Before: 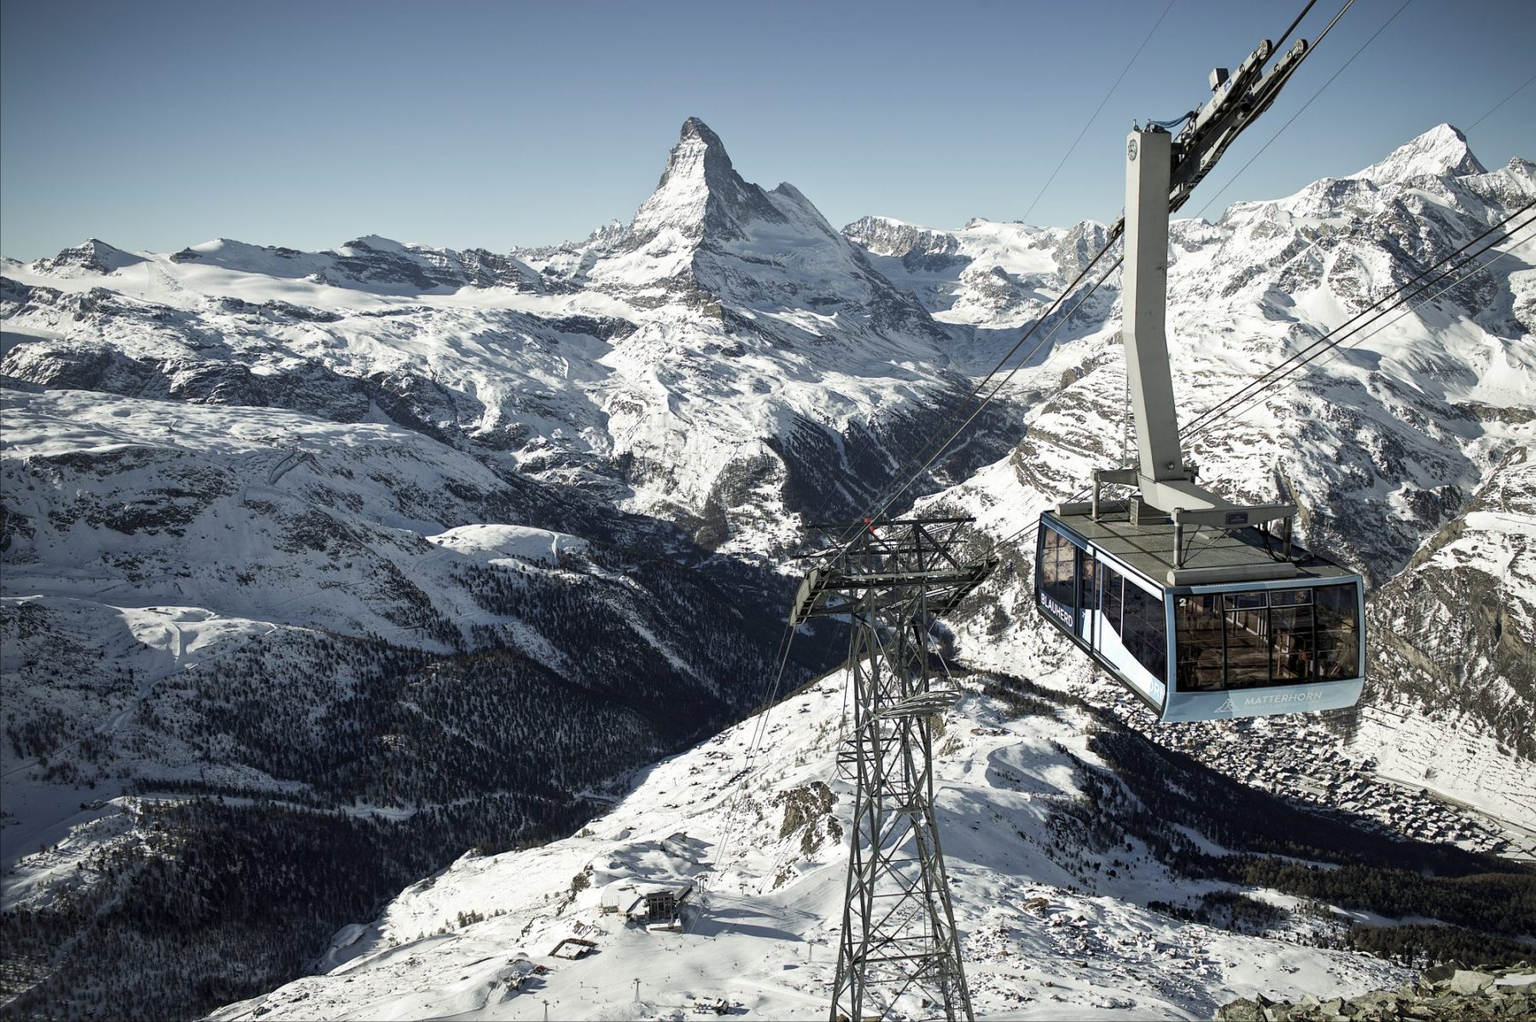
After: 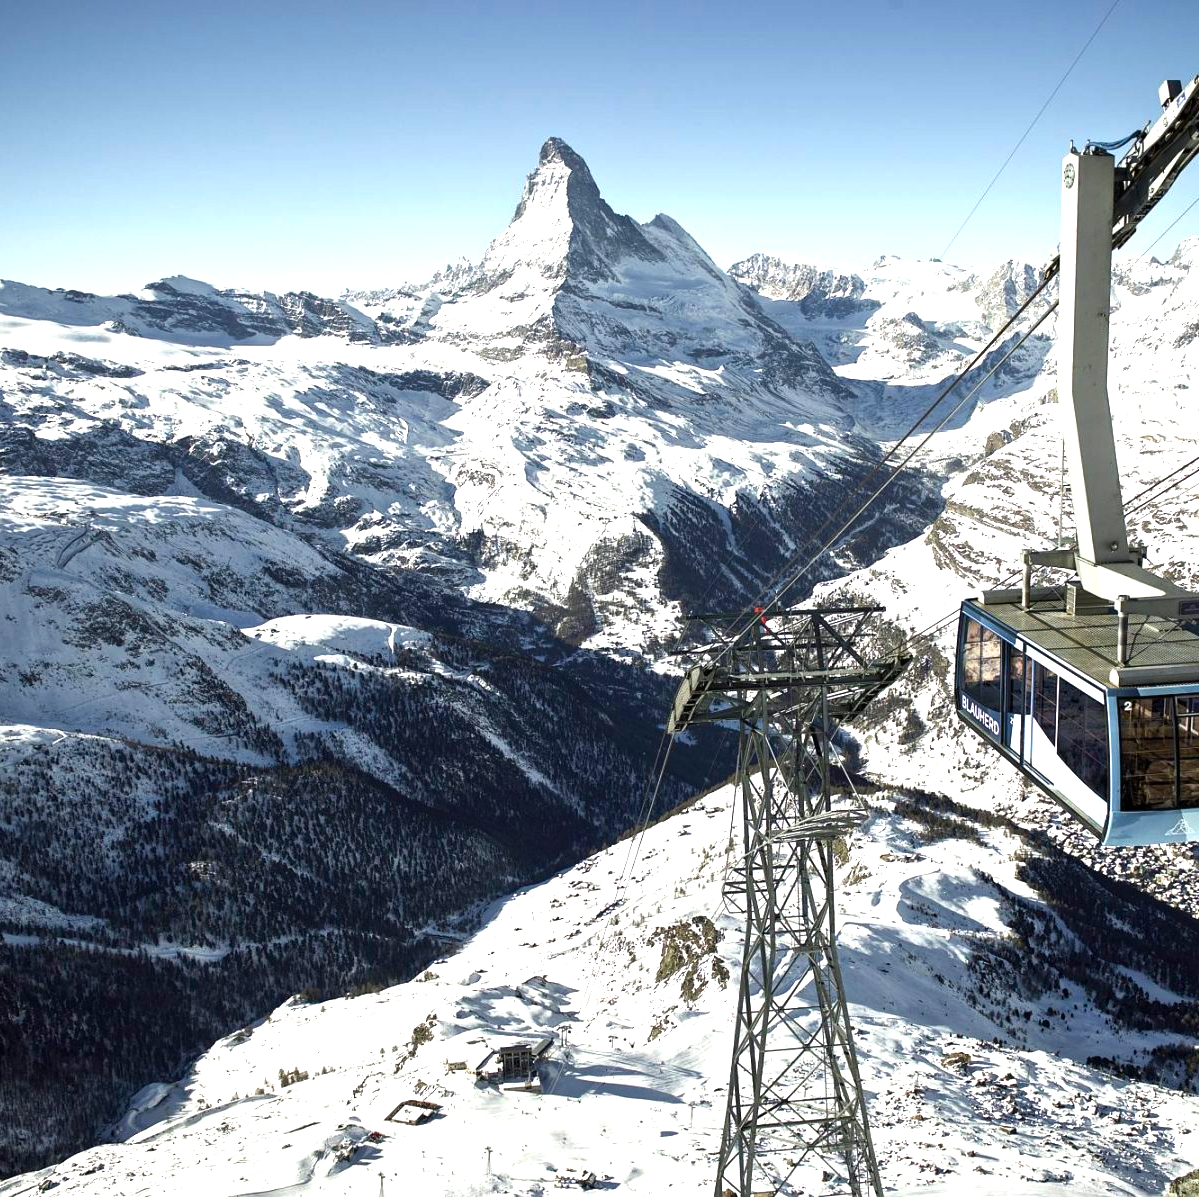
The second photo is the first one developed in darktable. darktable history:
color balance rgb: perceptual saturation grading › global saturation 20.724%, perceptual saturation grading › highlights -19.681%, perceptual saturation grading › shadows 29.363%, perceptual brilliance grading › global brilliance 12.819%, perceptual brilliance grading › highlights 14.764%, global vibrance 25.326%
crop and rotate: left 14.381%, right 18.976%
